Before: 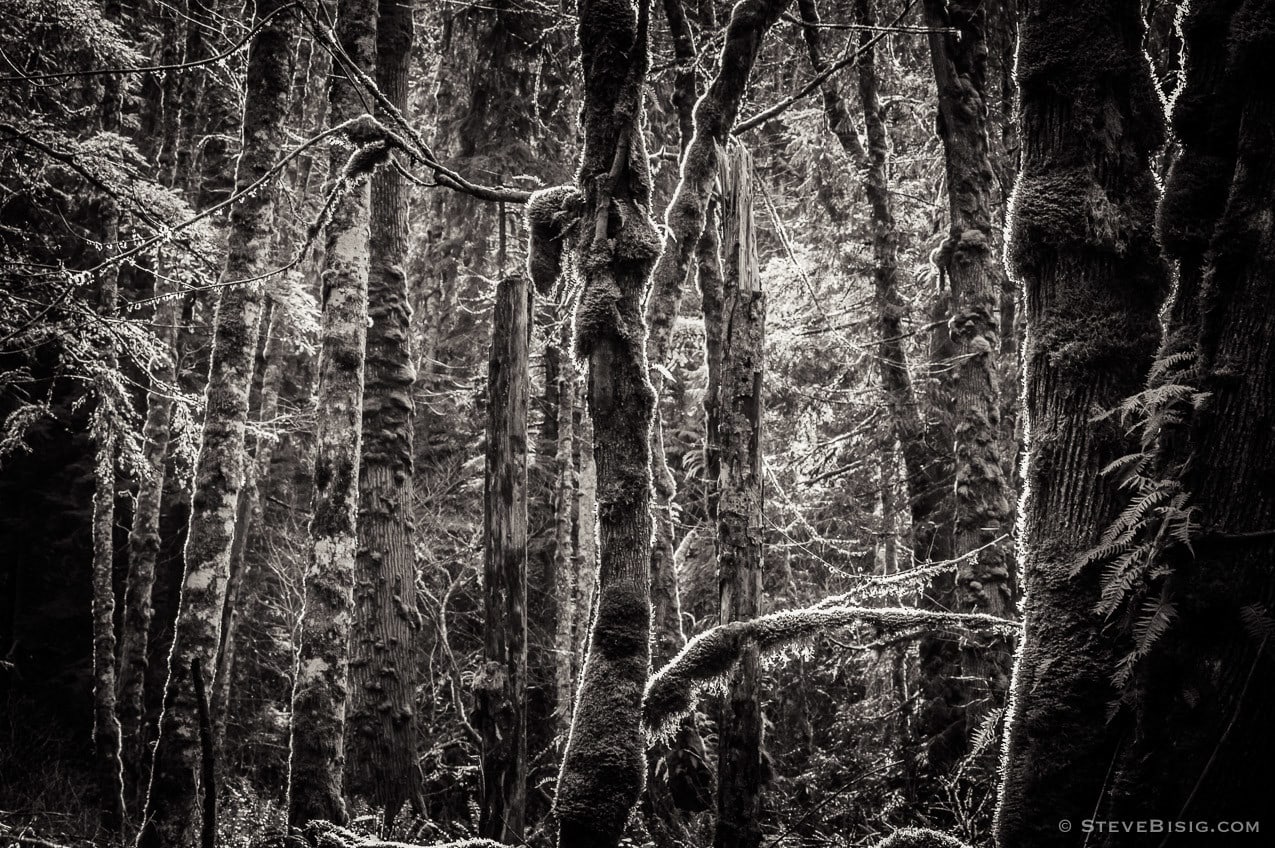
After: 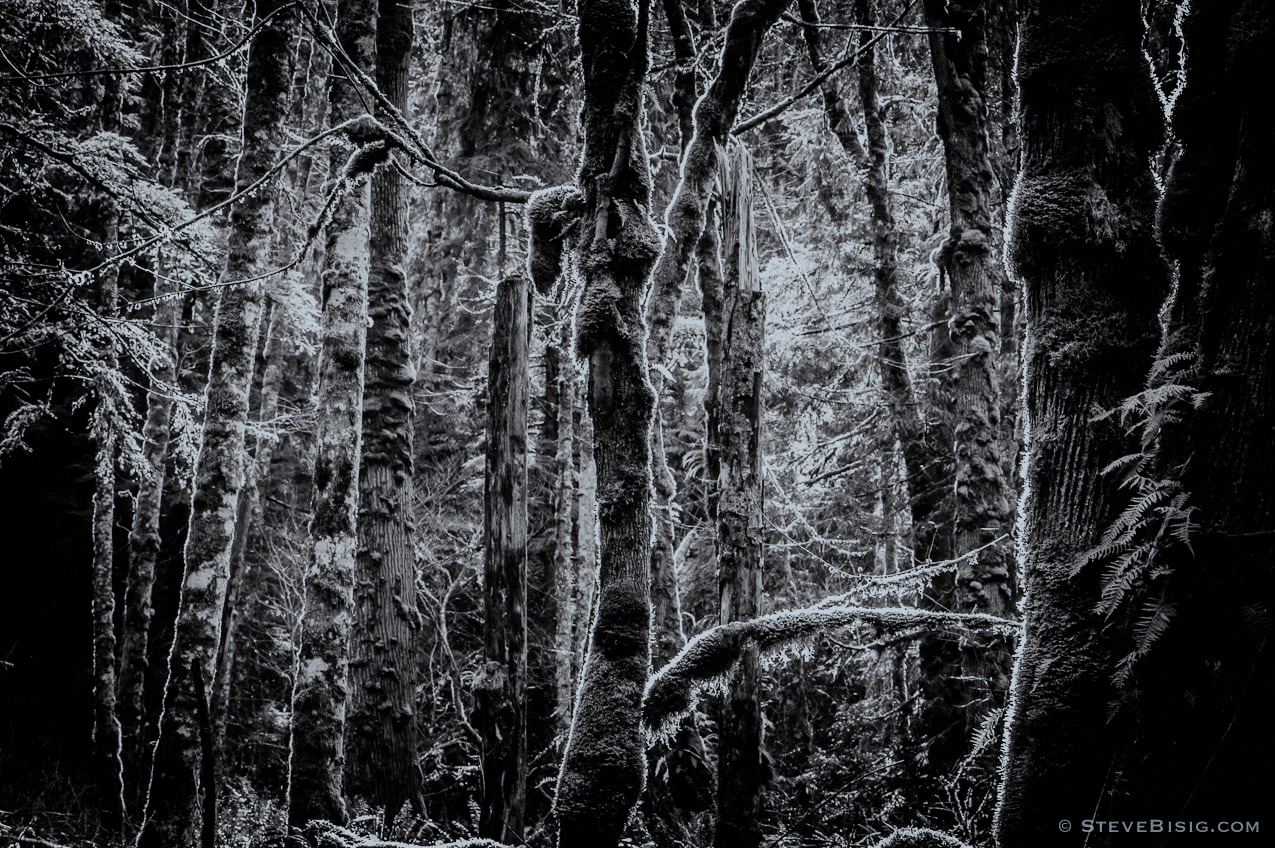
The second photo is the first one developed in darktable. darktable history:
white balance: red 0.924, blue 1.095
filmic rgb: black relative exposure -7.65 EV, white relative exposure 4.56 EV, hardness 3.61
